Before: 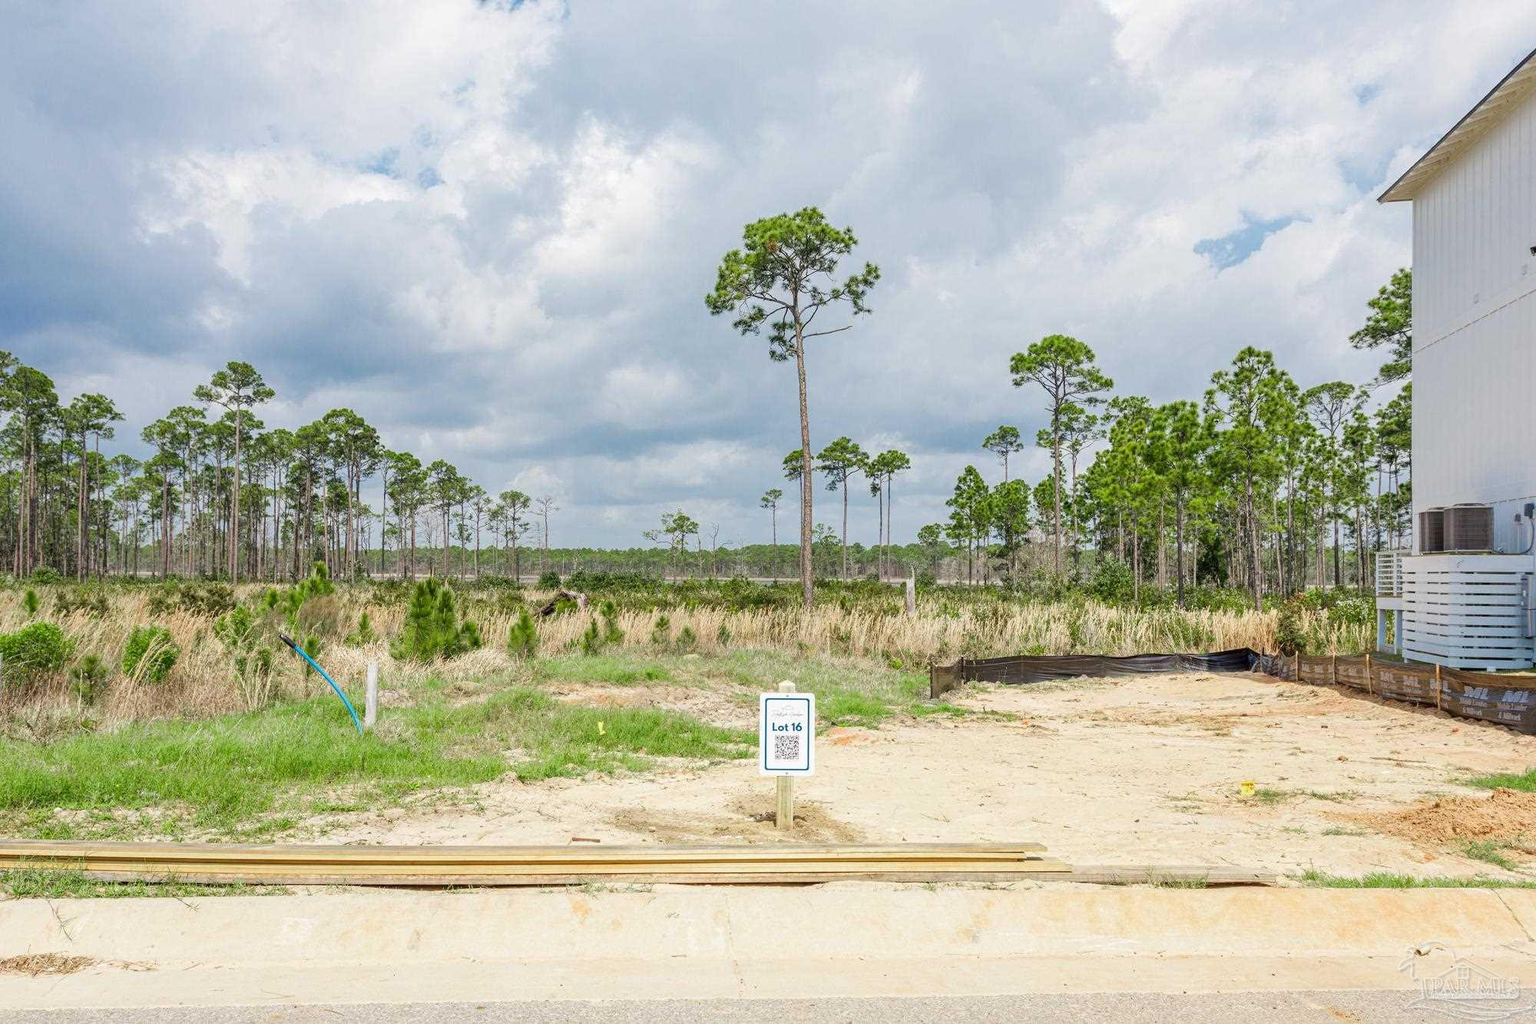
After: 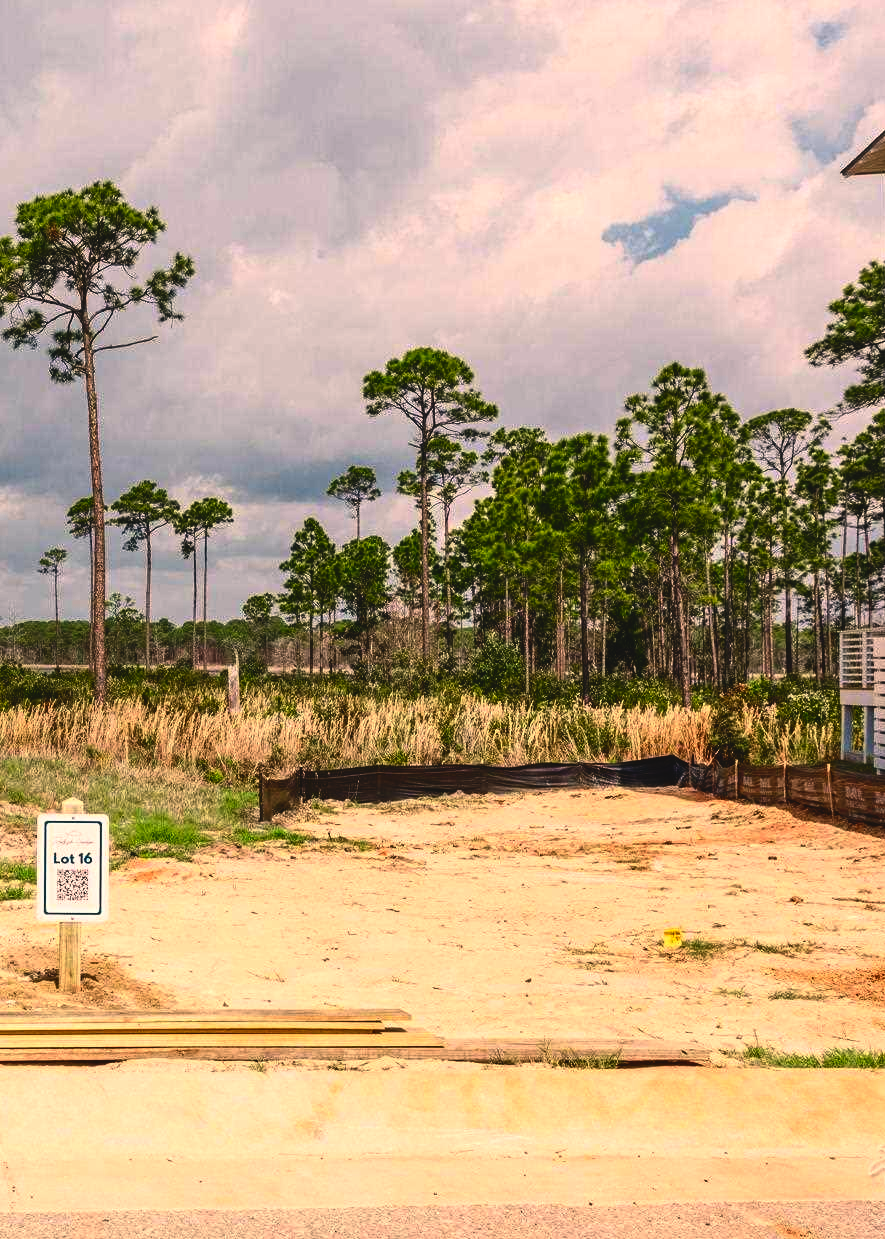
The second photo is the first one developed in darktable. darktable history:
crop: left 47.628%, top 6.643%, right 7.874%
rgb curve: curves: ch0 [(0, 0.186) (0.314, 0.284) (0.775, 0.708) (1, 1)], compensate middle gray true, preserve colors none
contrast brightness saturation: contrast 0.22, brightness -0.19, saturation 0.24
white balance: red 1.127, blue 0.943
